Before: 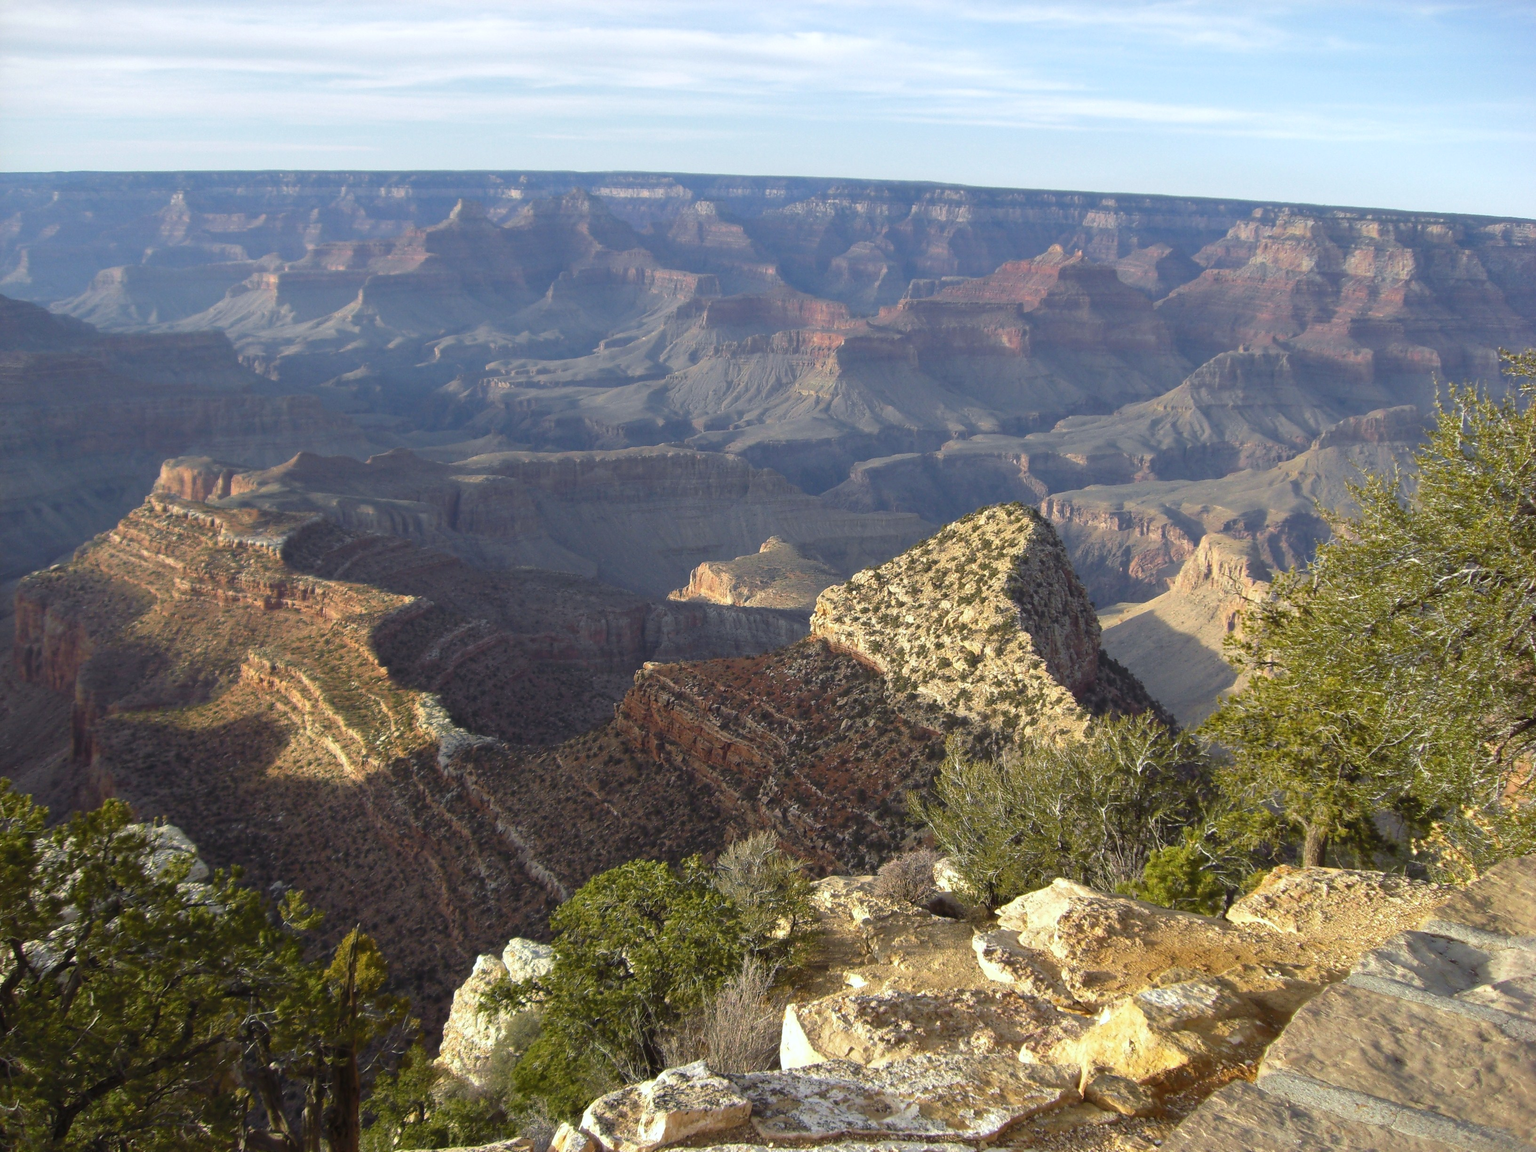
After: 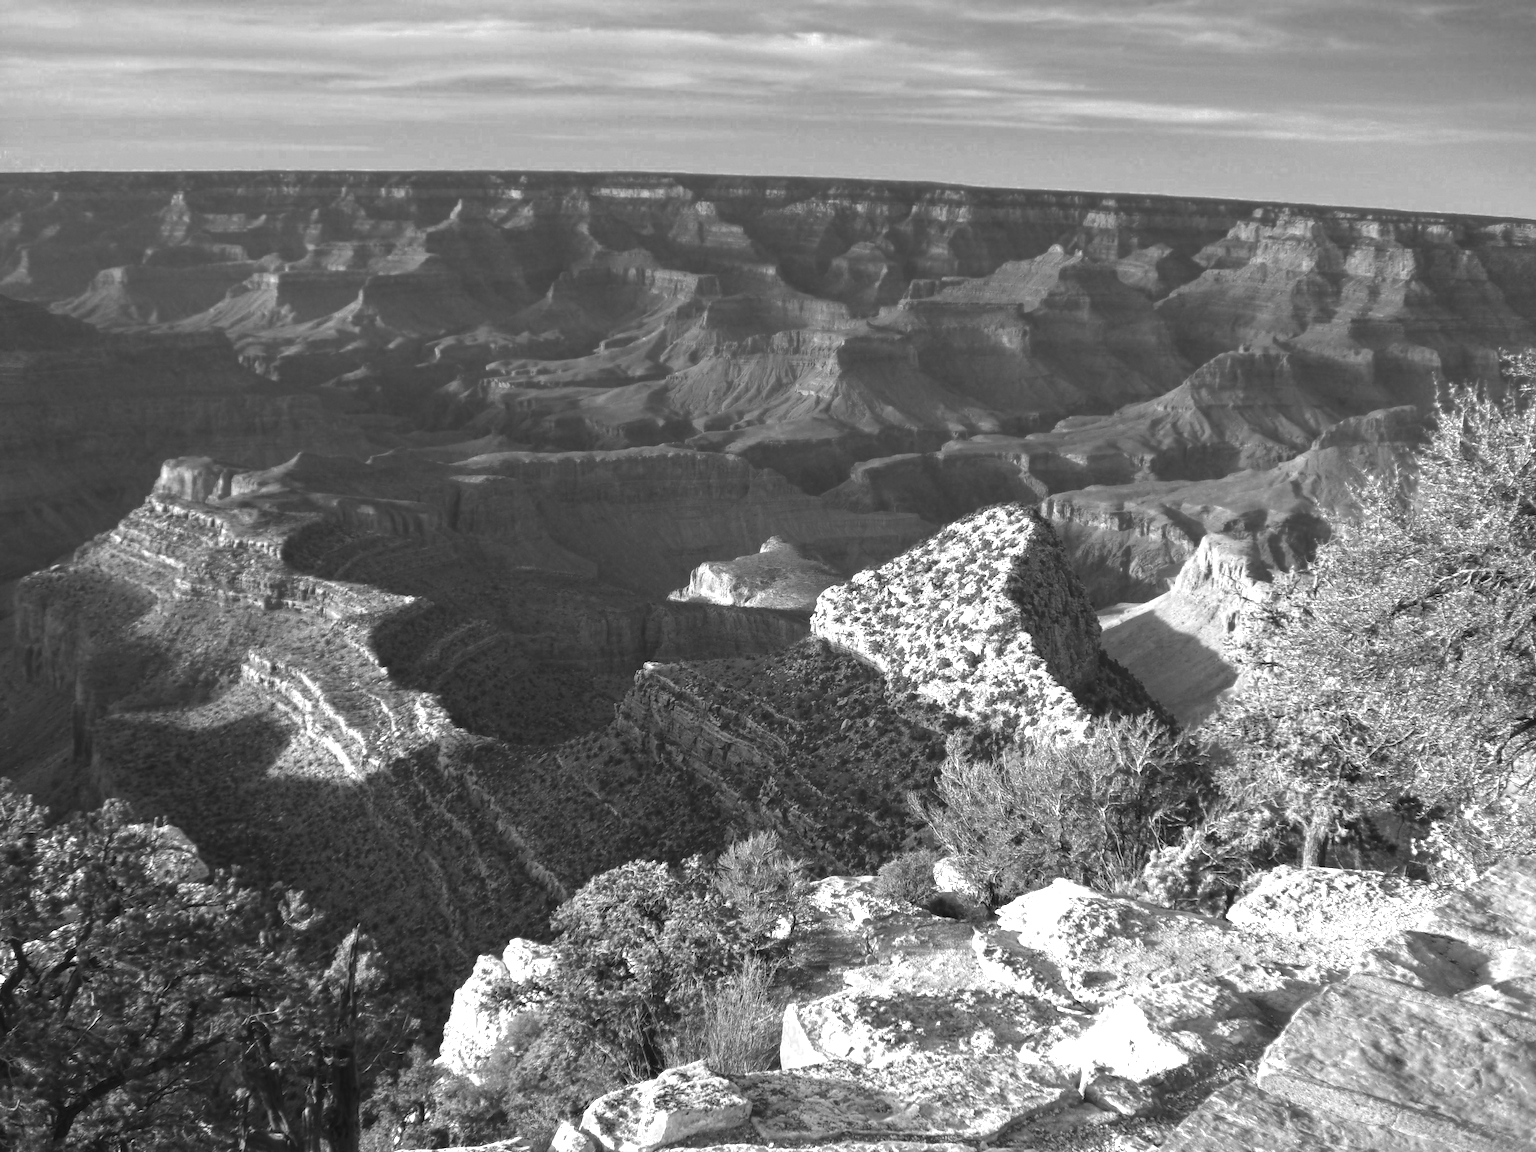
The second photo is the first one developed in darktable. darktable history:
color zones: curves: ch0 [(0, 0.554) (0.146, 0.662) (0.293, 0.86) (0.503, 0.774) (0.637, 0.106) (0.74, 0.072) (0.866, 0.488) (0.998, 0.569)]; ch1 [(0, 0) (0.143, 0) (0.286, 0) (0.429, 0) (0.571, 0) (0.714, 0) (0.857, 0)]
contrast brightness saturation: contrast -0.072, brightness -0.033, saturation -0.107
